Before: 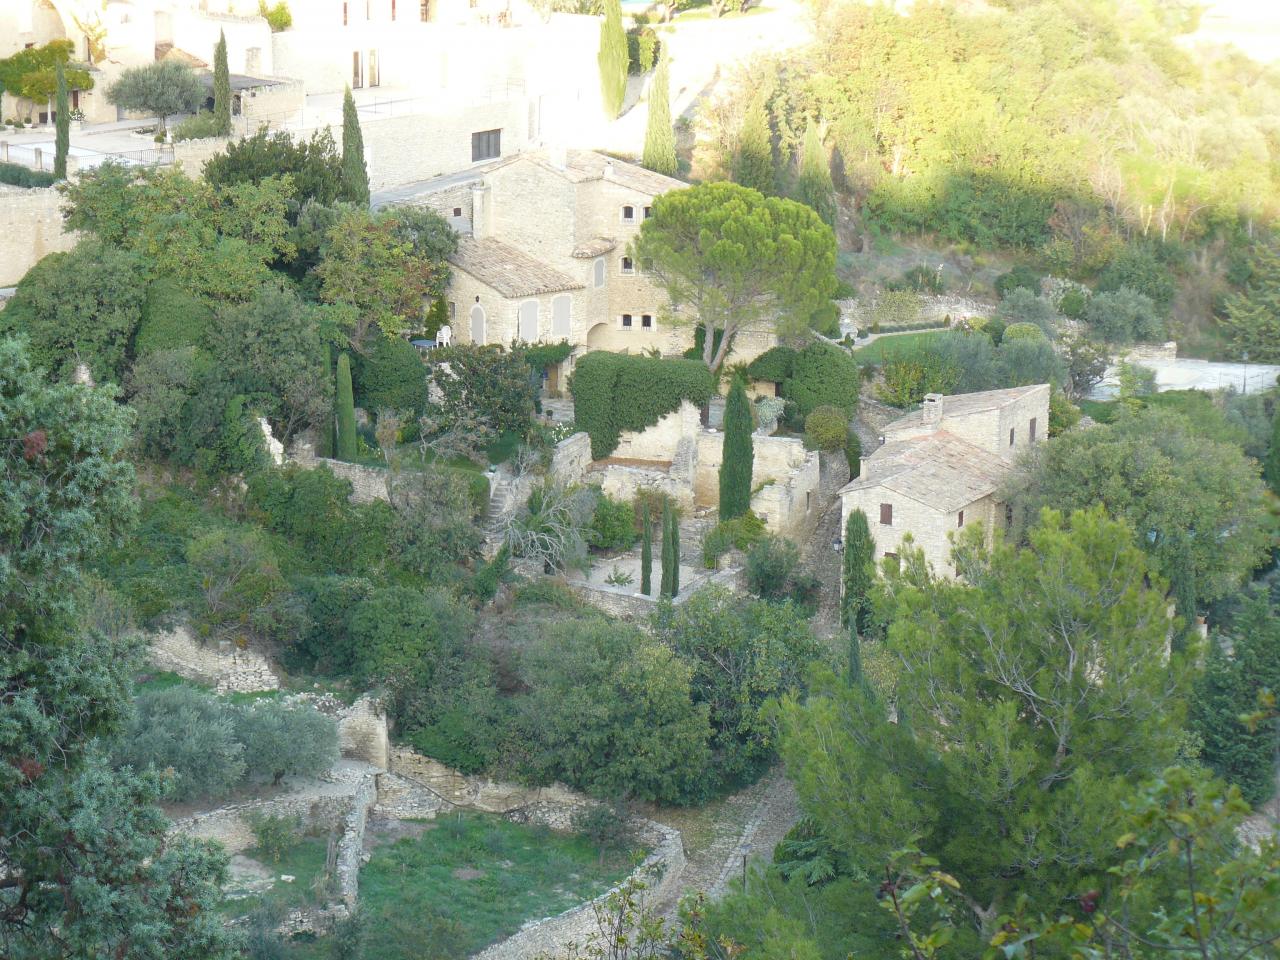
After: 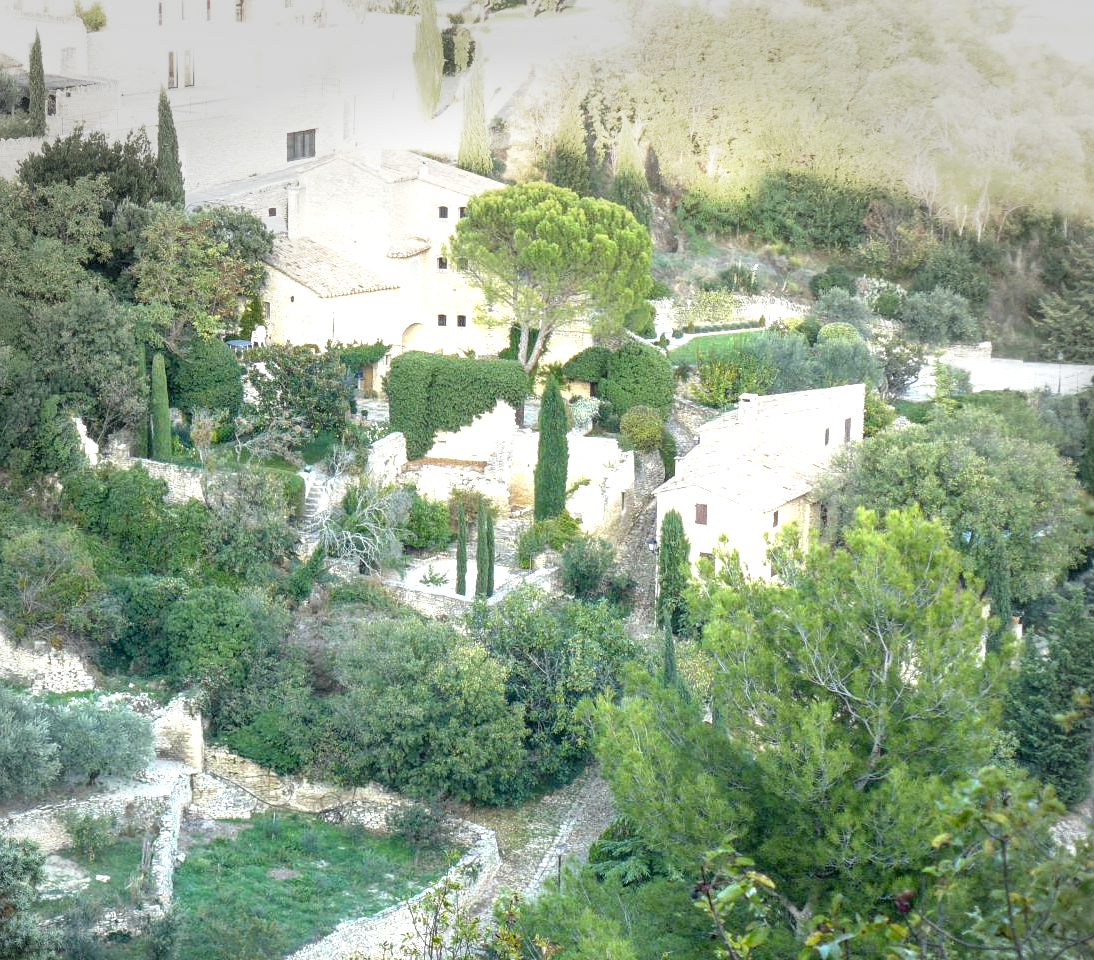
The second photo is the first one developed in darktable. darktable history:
exposure: black level correction 0, exposure 0.69 EV, compensate highlight preservation false
vignetting: center (-0.027, 0.401), automatic ratio true, unbound false
local contrast: highlights 61%, detail 143%, midtone range 0.428
crop and rotate: left 14.521%
base curve: curves: ch0 [(0.017, 0) (0.425, 0.441) (0.844, 0.933) (1, 1)], preserve colors none
